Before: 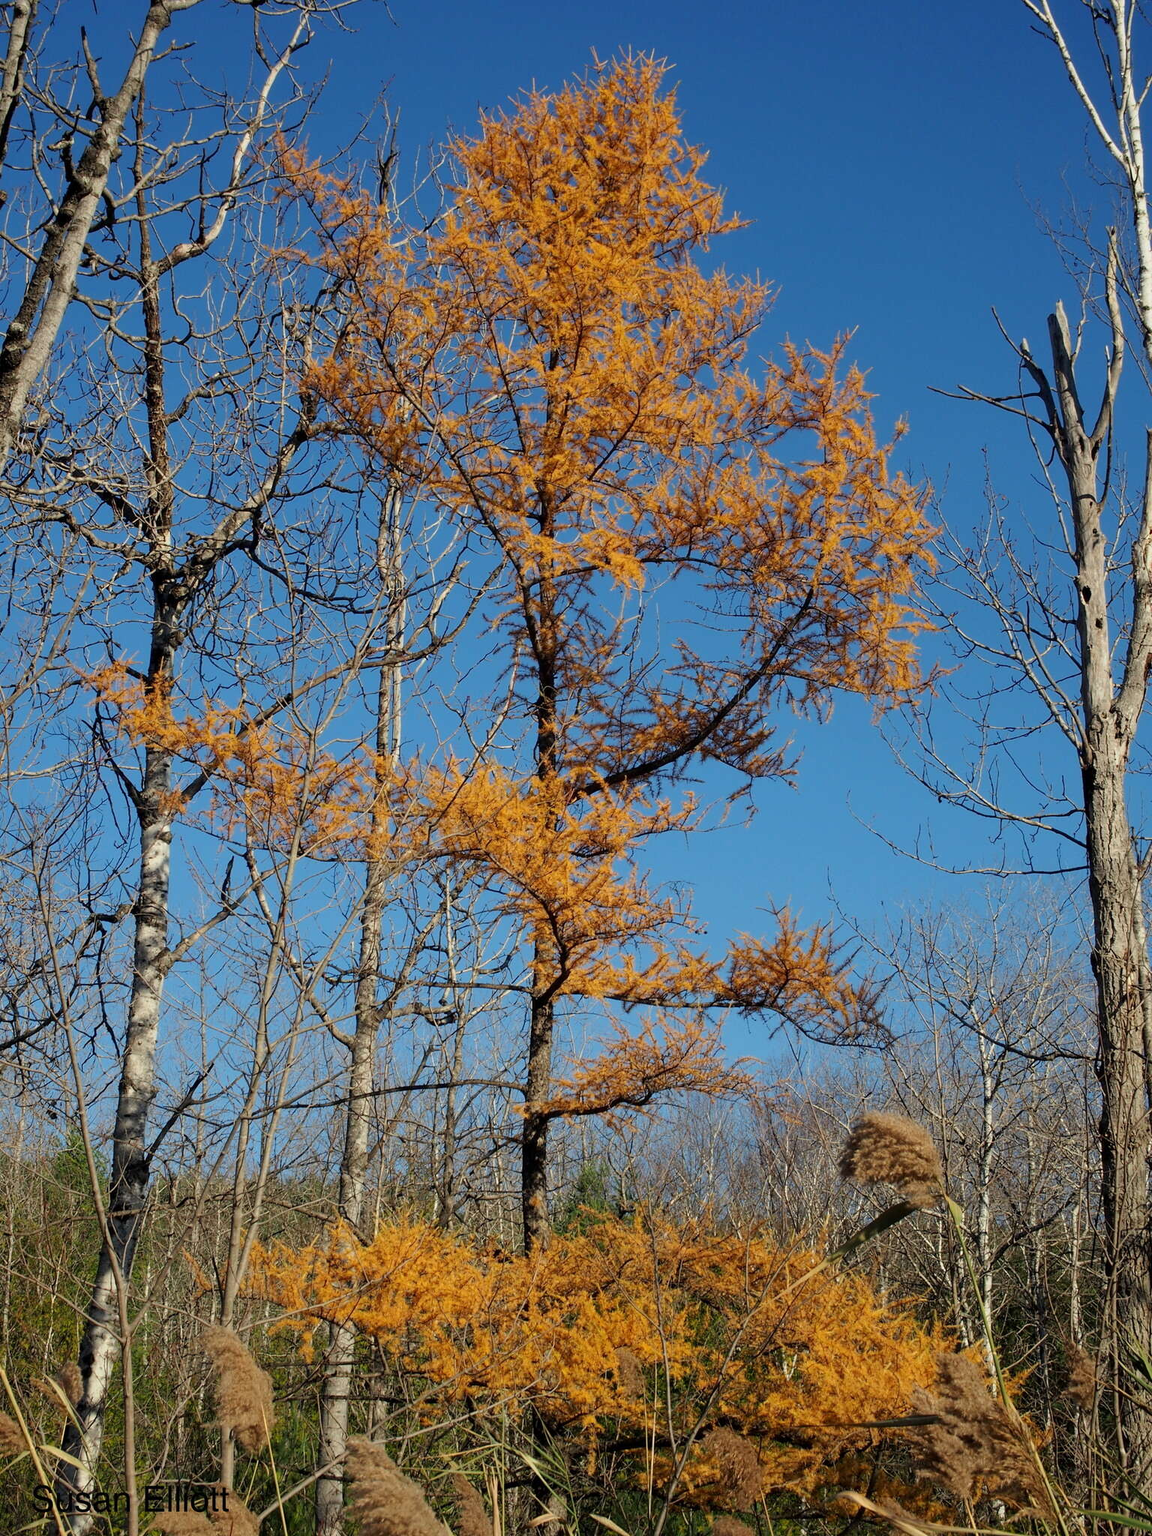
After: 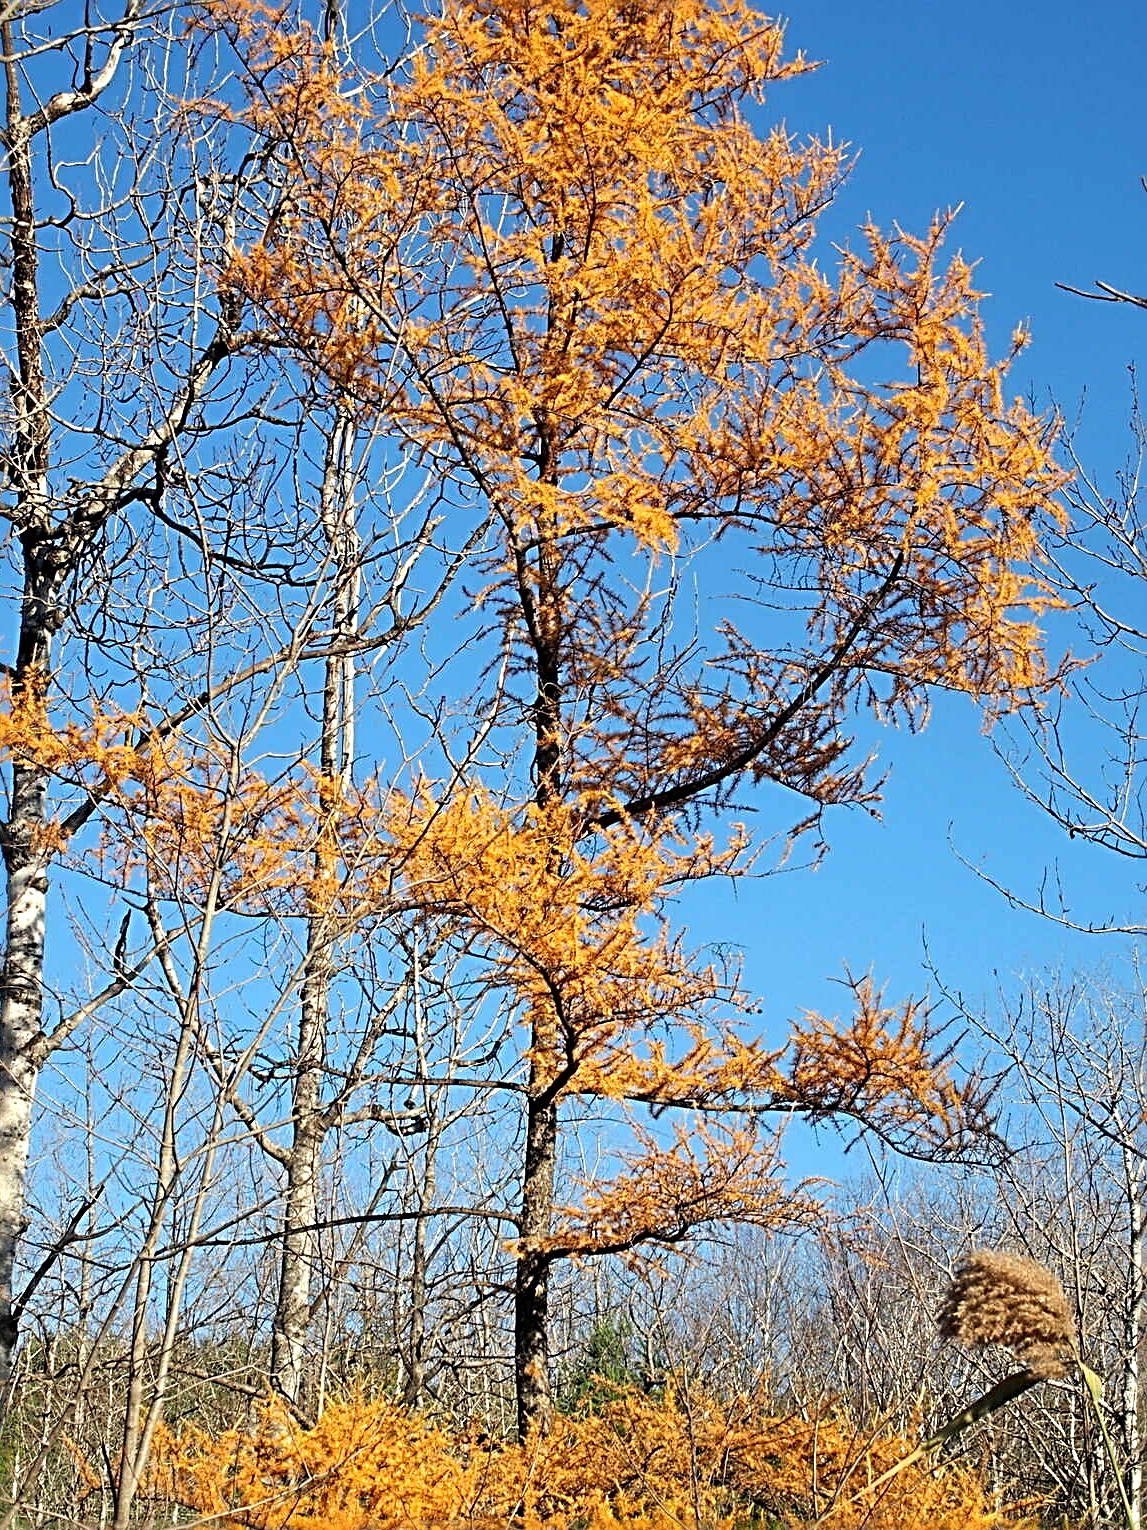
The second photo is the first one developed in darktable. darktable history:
sharpen: radius 3.69, amount 0.928
crop and rotate: left 11.831%, top 11.346%, right 13.429%, bottom 13.899%
exposure: black level correction 0, exposure 0.7 EV, compensate exposure bias true, compensate highlight preservation false
